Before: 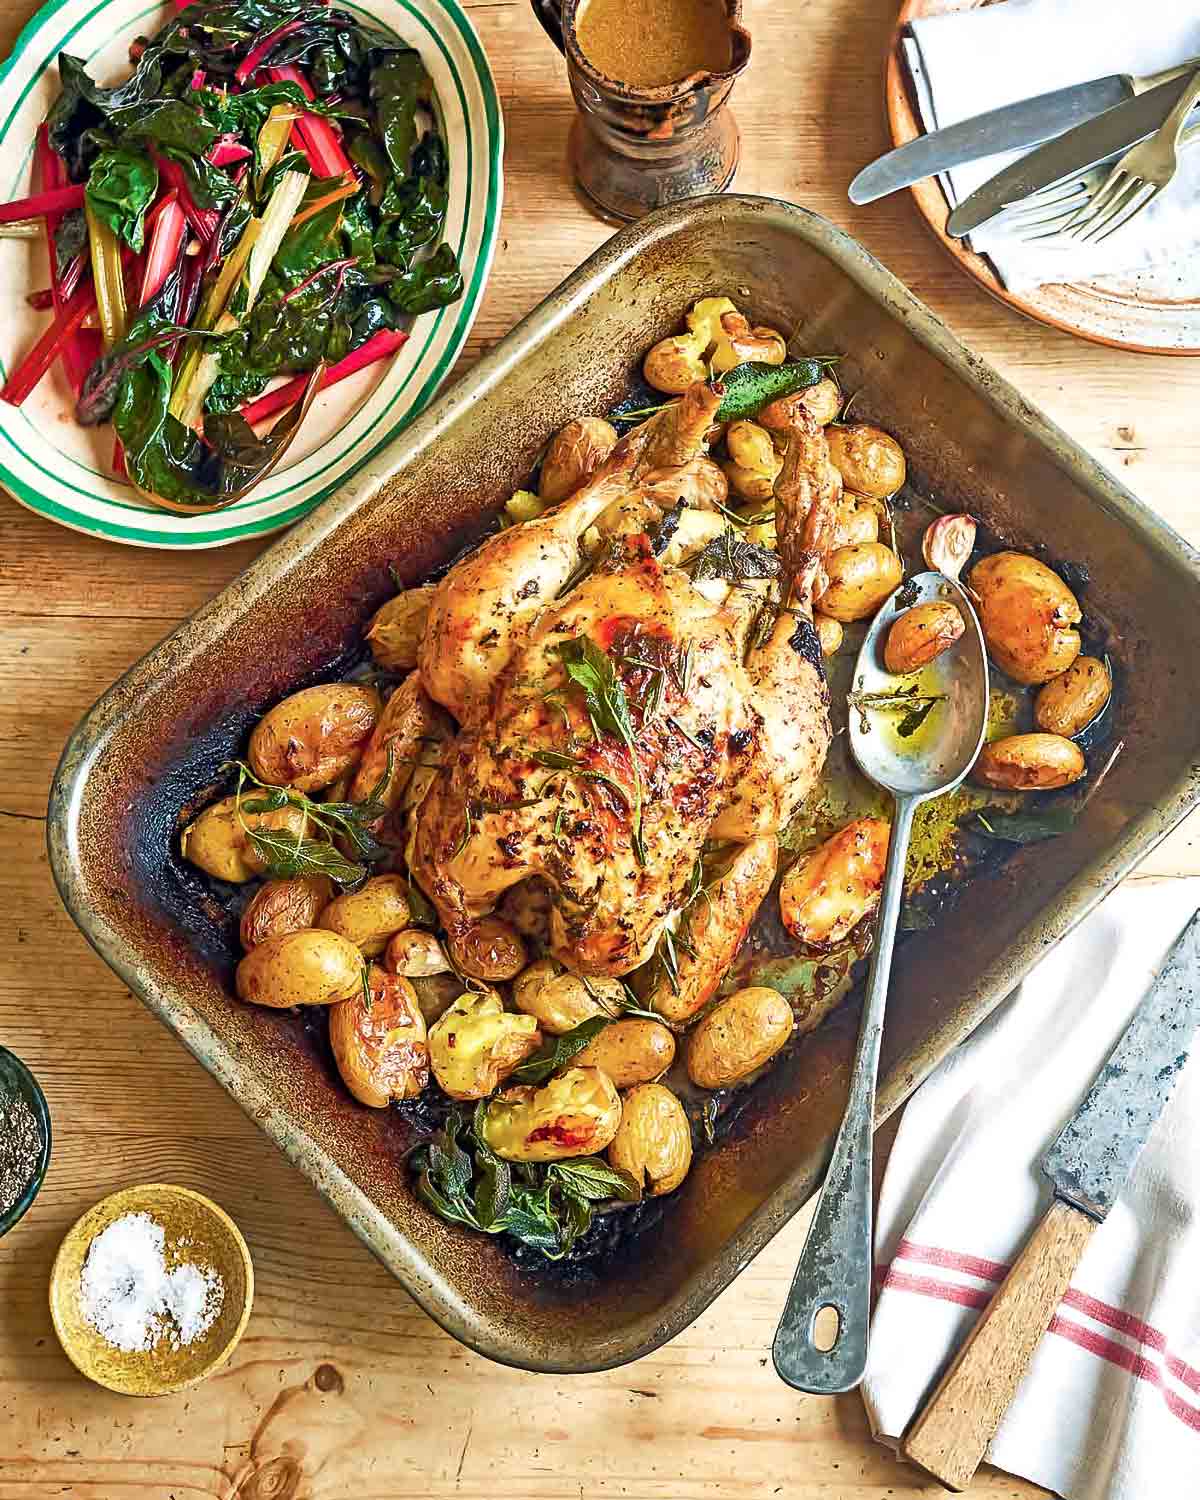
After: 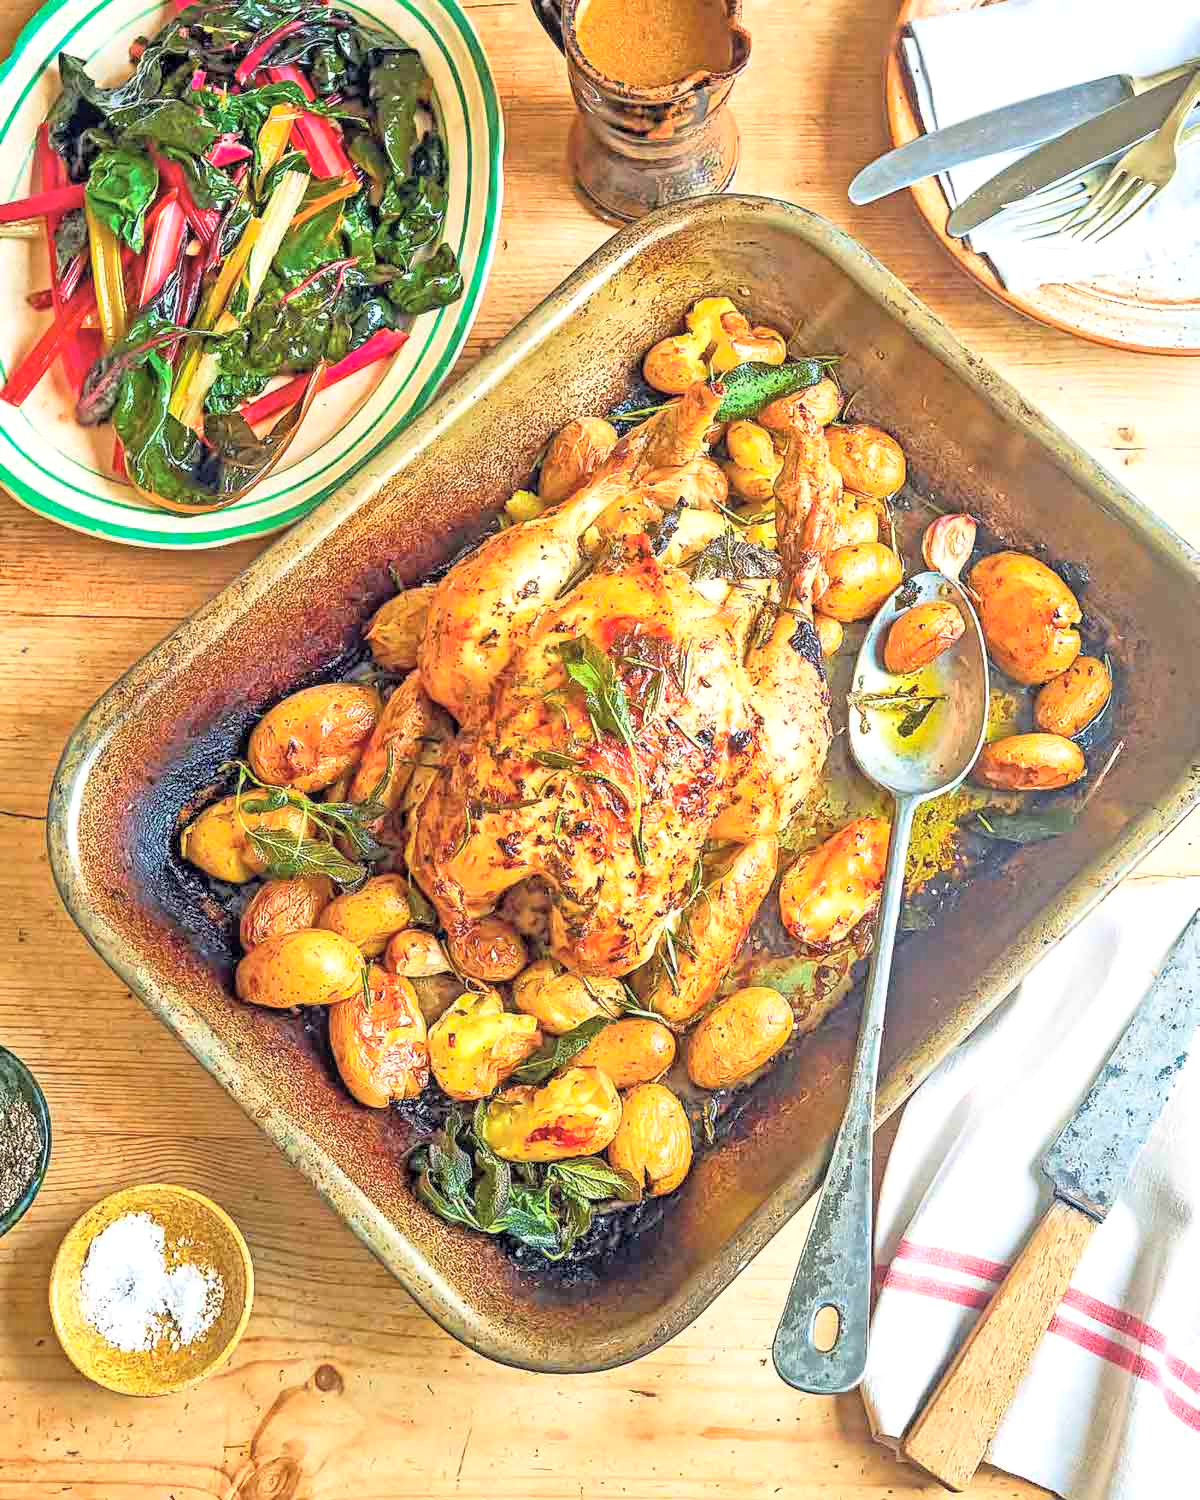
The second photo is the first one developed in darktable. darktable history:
global tonemap: drago (0.7, 100)
local contrast: on, module defaults
exposure: black level correction 0, exposure 1 EV, compensate exposure bias true, compensate highlight preservation false
